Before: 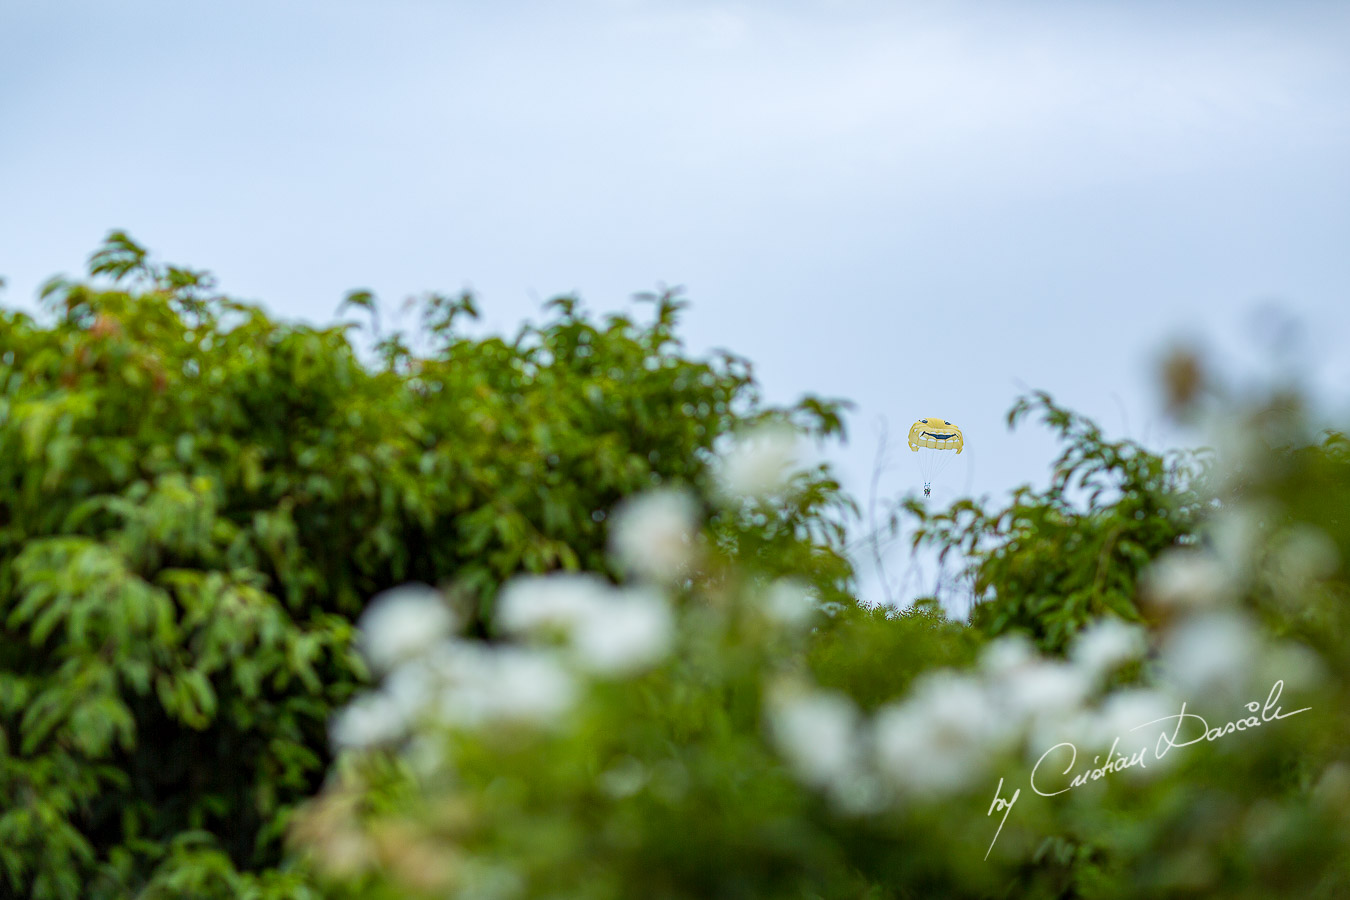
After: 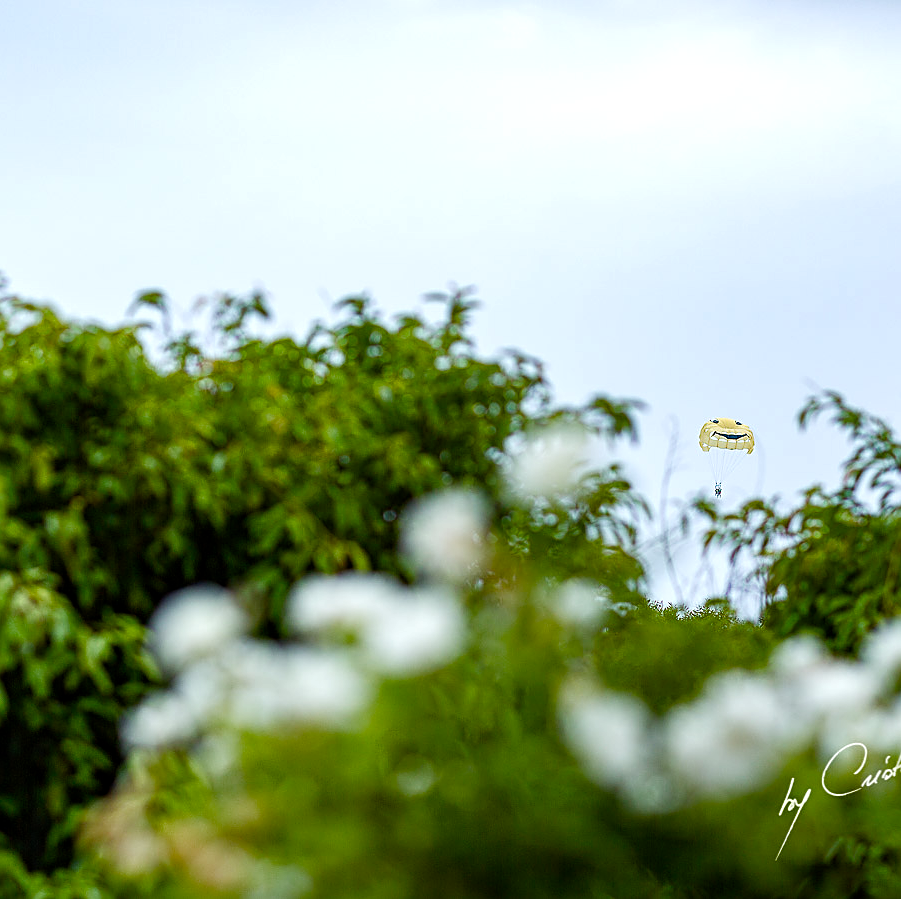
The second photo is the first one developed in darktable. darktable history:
crop and rotate: left 15.518%, right 17.711%
color balance rgb: shadows lift › hue 85.6°, perceptual saturation grading › global saturation 0.327%, perceptual saturation grading › highlights -29.053%, perceptual saturation grading › mid-tones 30.077%, perceptual saturation grading › shadows 59.966%, contrast 15.098%
sharpen: on, module defaults
